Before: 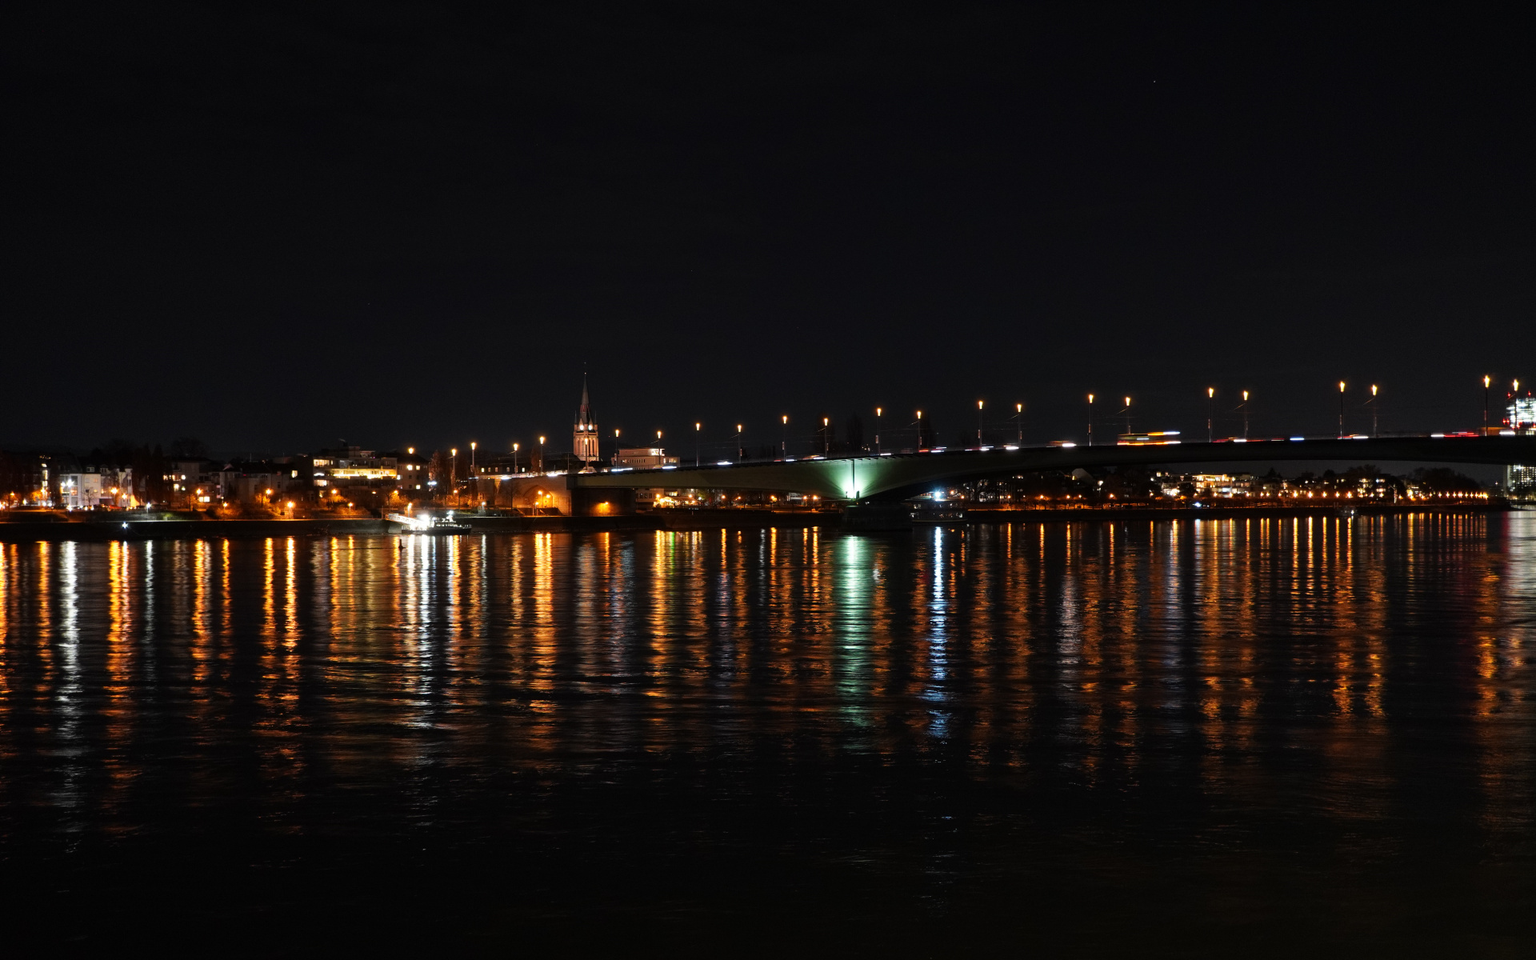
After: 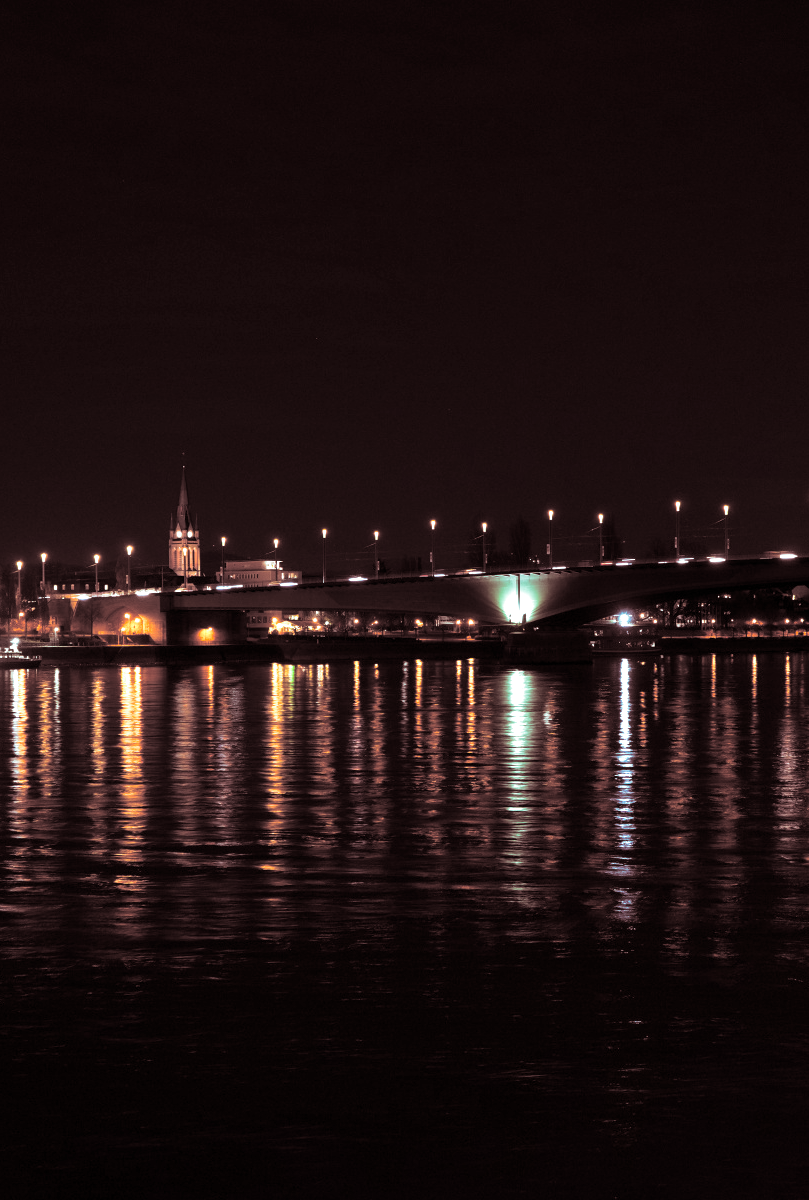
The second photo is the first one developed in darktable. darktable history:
split-toning: shadows › saturation 0.3, highlights › hue 180°, highlights › saturation 0.3, compress 0%
crop: left 28.583%, right 29.231%
exposure: black level correction 0.001, exposure 0.5 EV, compensate exposure bias true, compensate highlight preservation false
